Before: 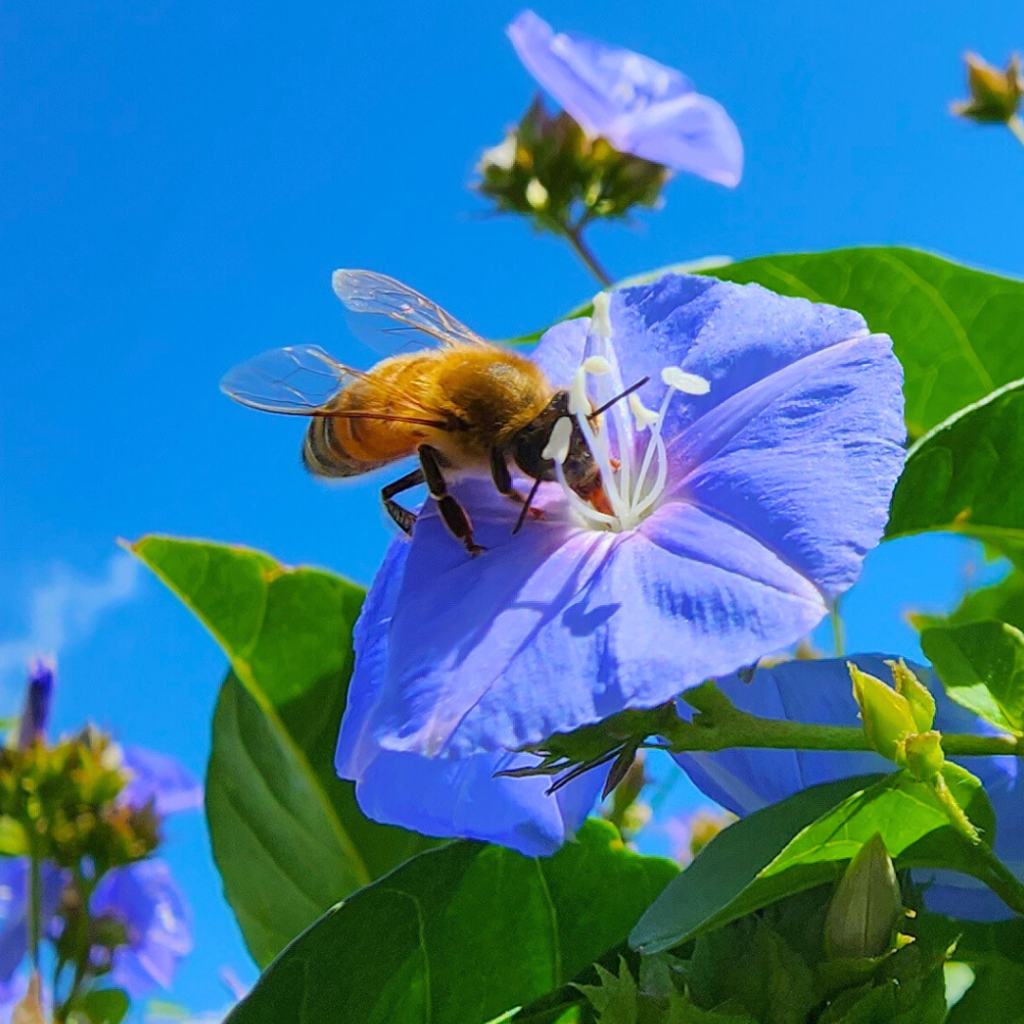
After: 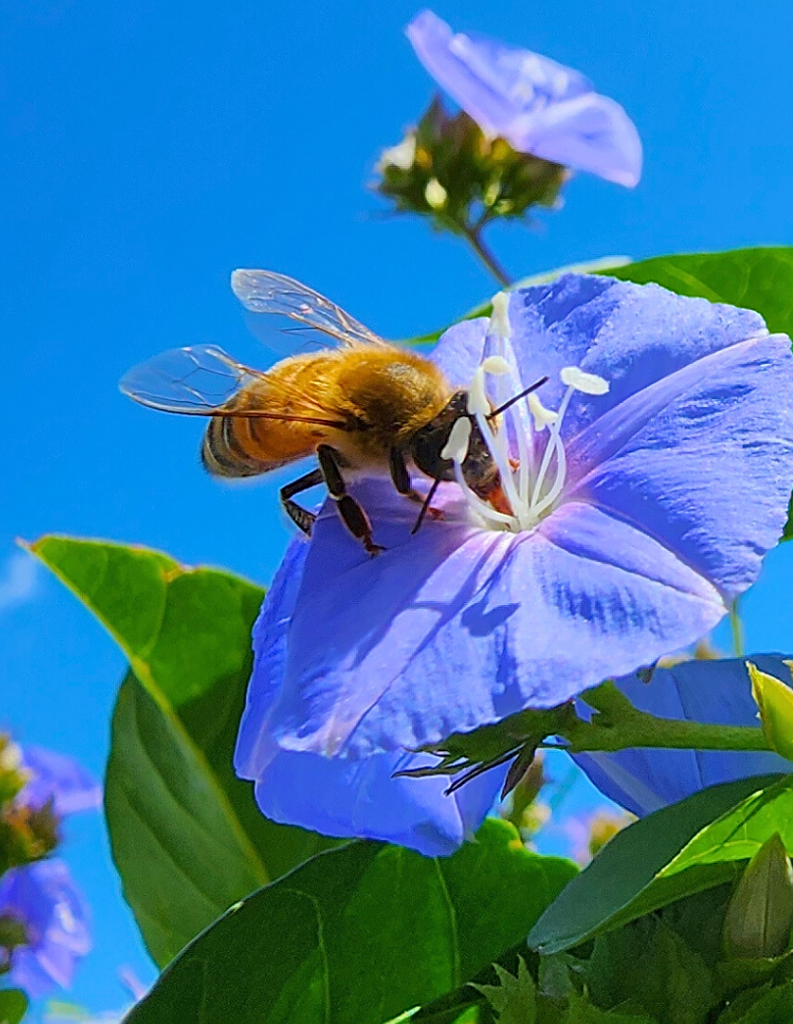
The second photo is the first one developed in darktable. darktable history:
sharpen: on, module defaults
crop: left 9.88%, right 12.664%
